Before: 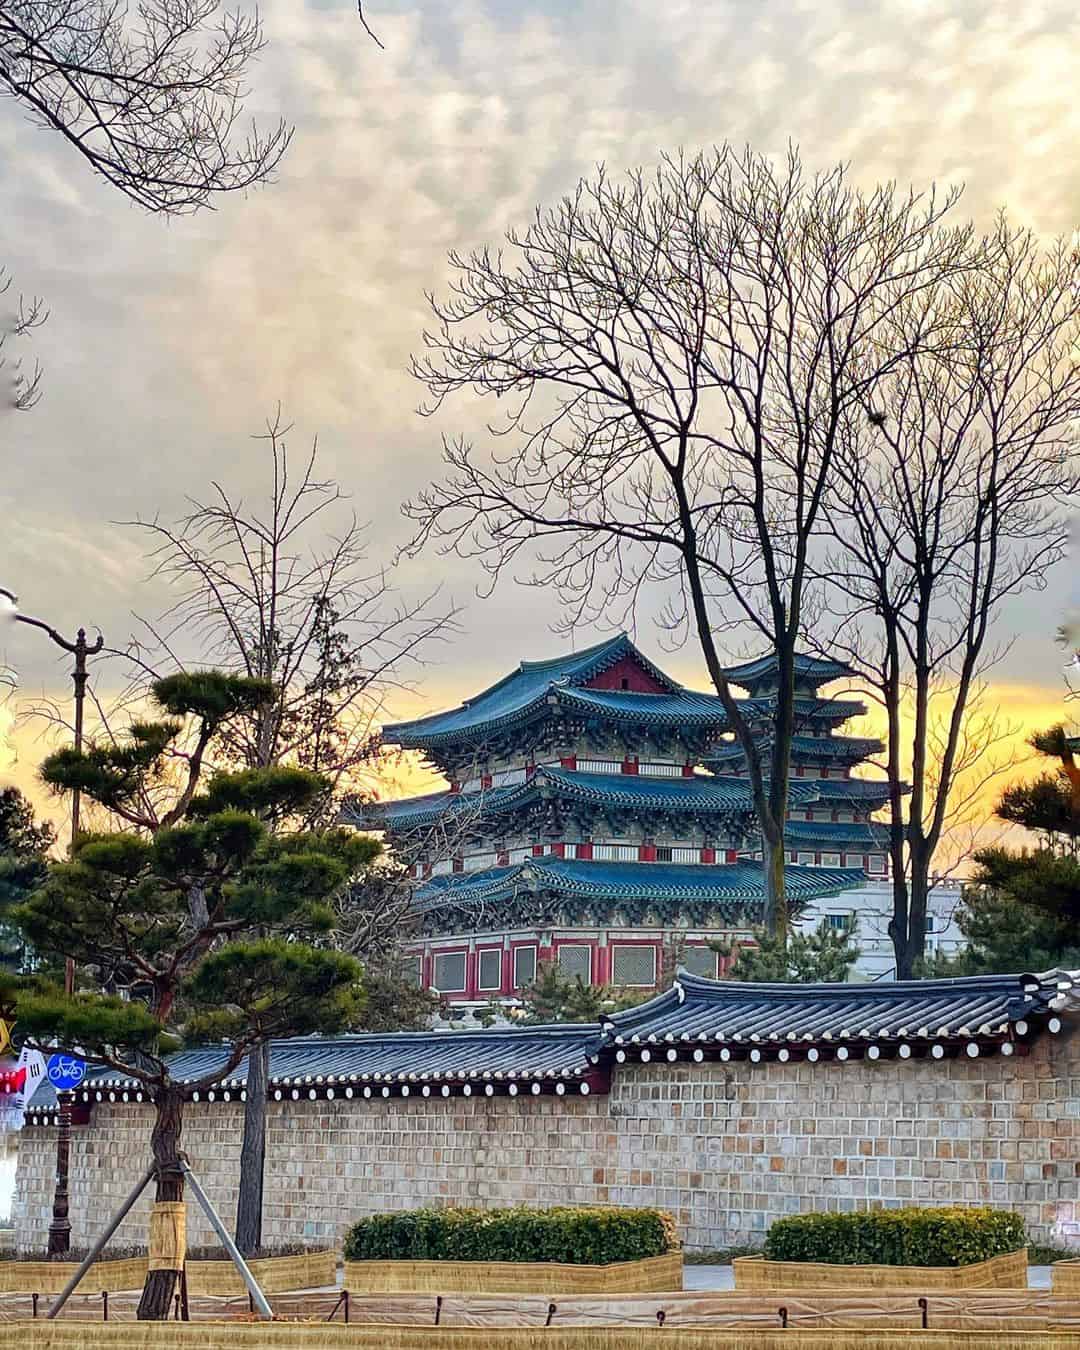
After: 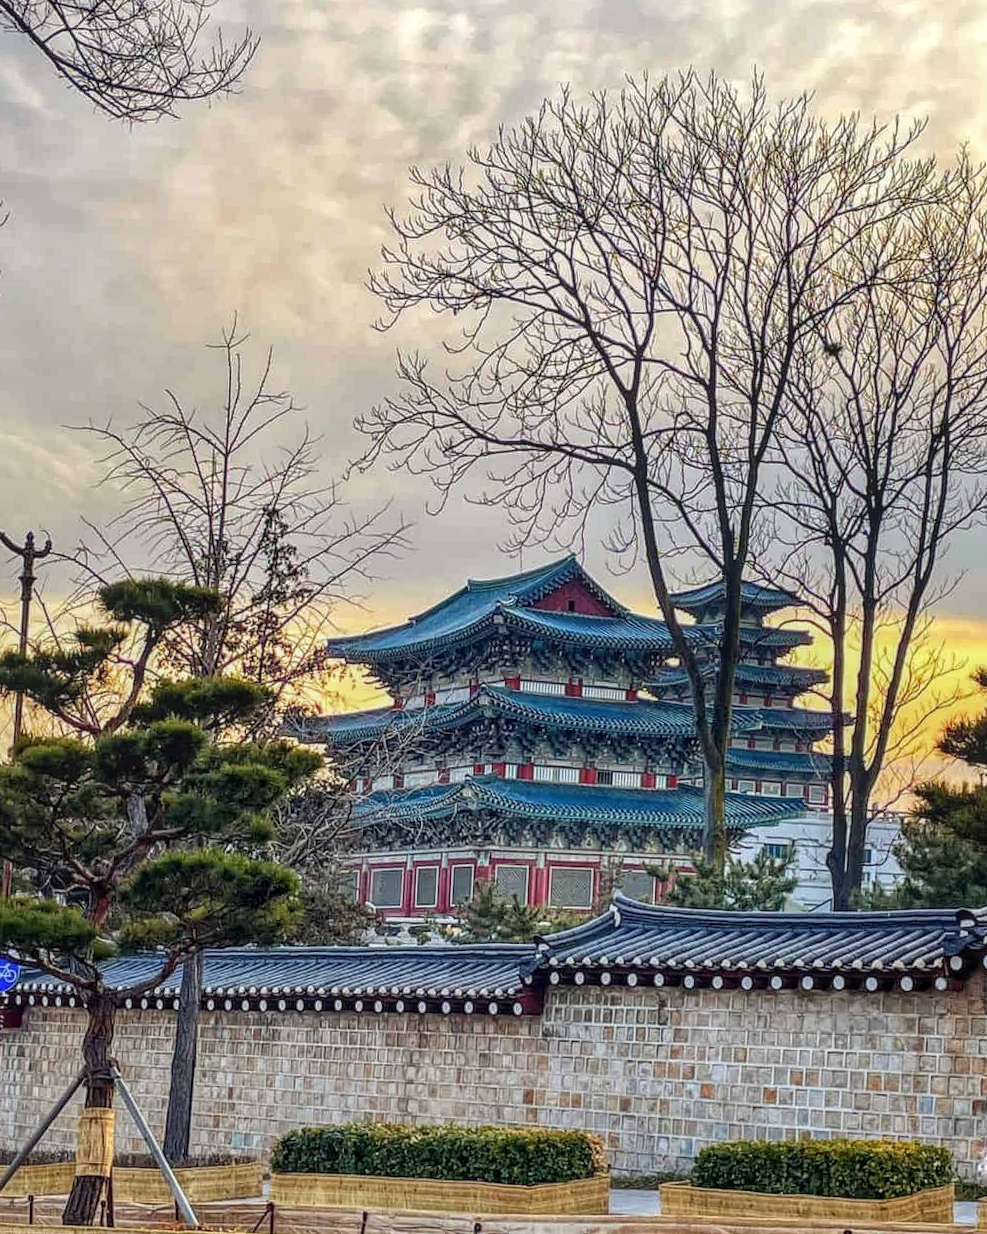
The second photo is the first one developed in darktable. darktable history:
white balance: emerald 1
crop and rotate: angle -1.96°, left 3.097%, top 4.154%, right 1.586%, bottom 0.529%
local contrast: highlights 0%, shadows 0%, detail 133%
